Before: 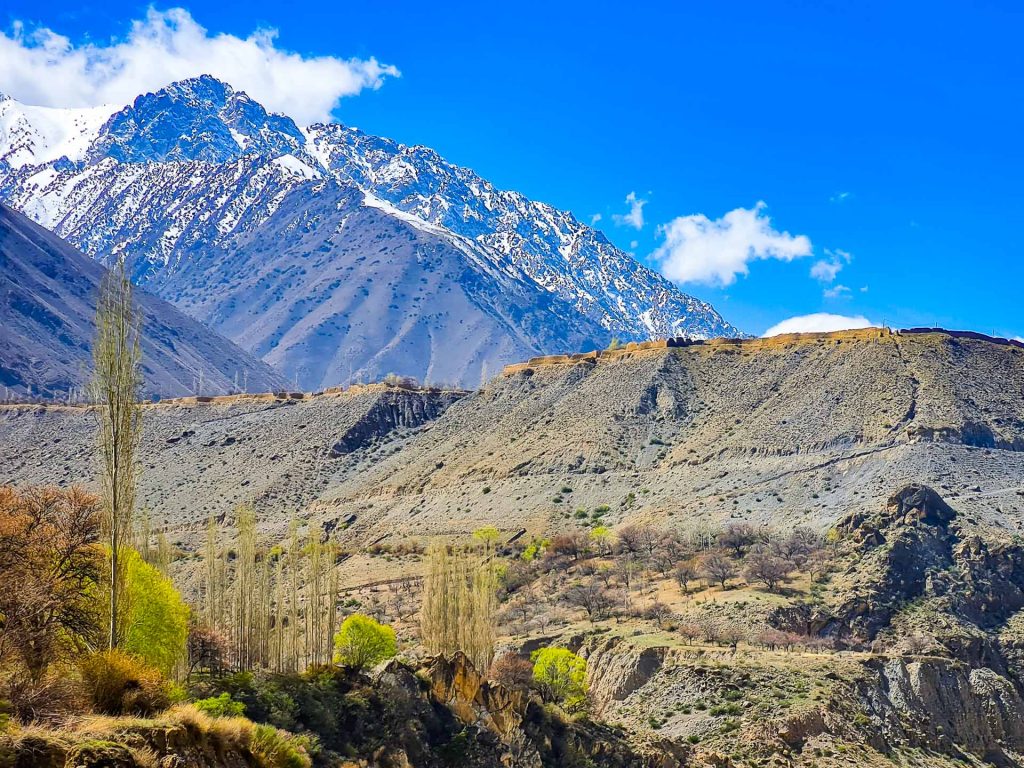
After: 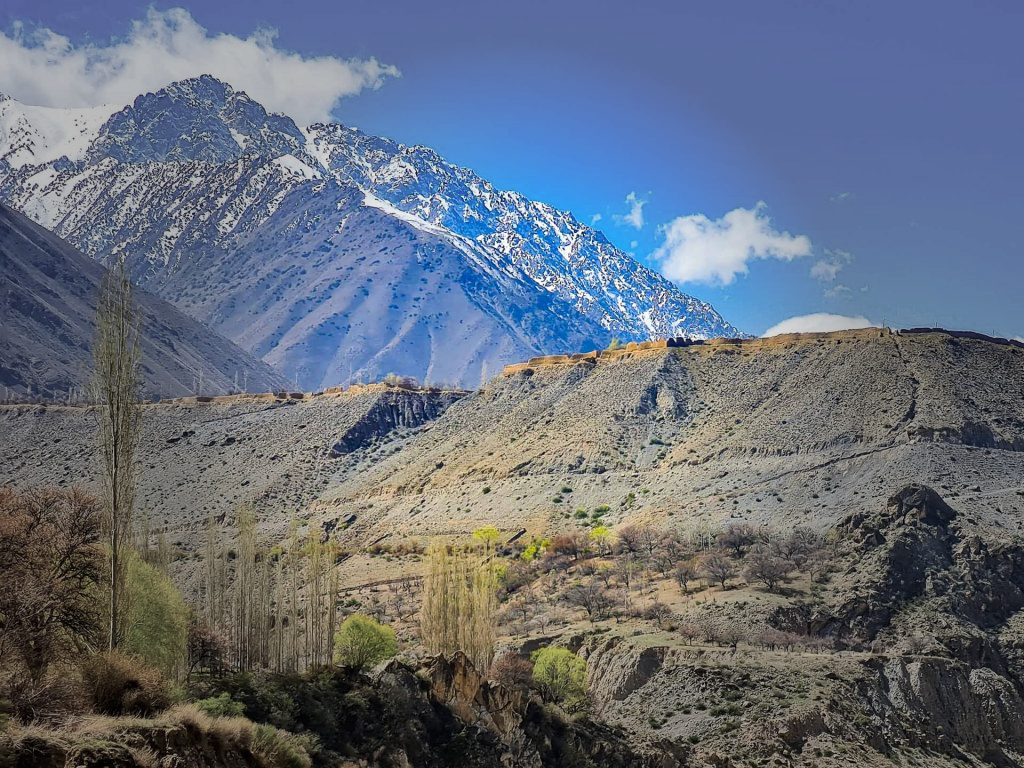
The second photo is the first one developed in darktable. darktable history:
vignetting: fall-off start 31.79%, fall-off radius 35.7%
